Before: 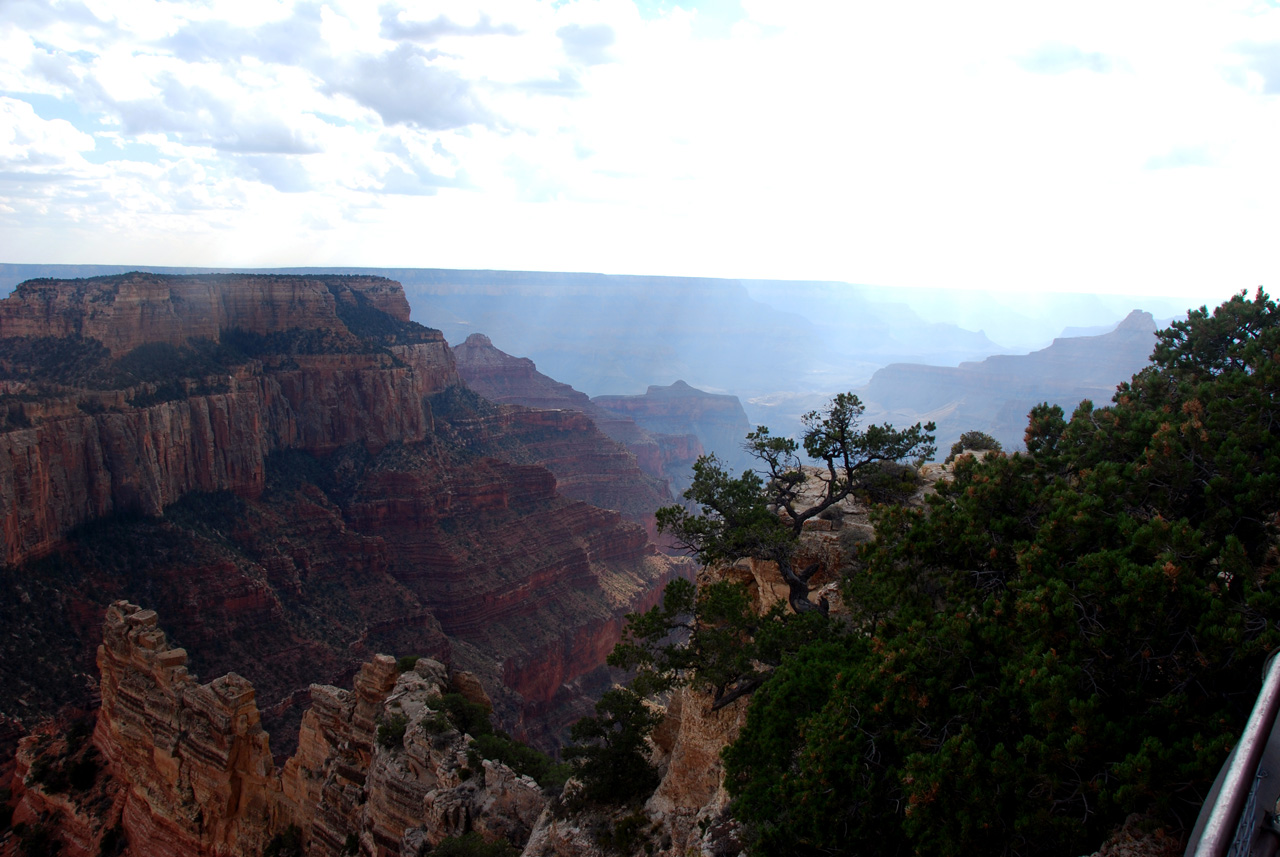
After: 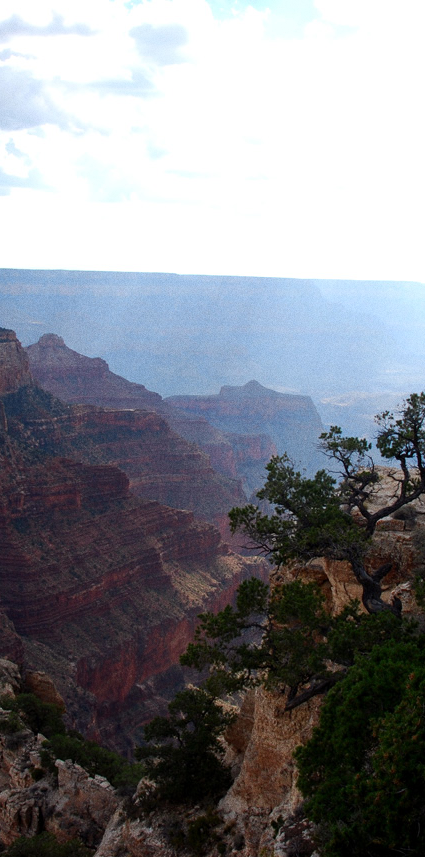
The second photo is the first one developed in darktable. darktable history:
crop: left 33.36%, right 33.36%
grain: coarseness 0.47 ISO
